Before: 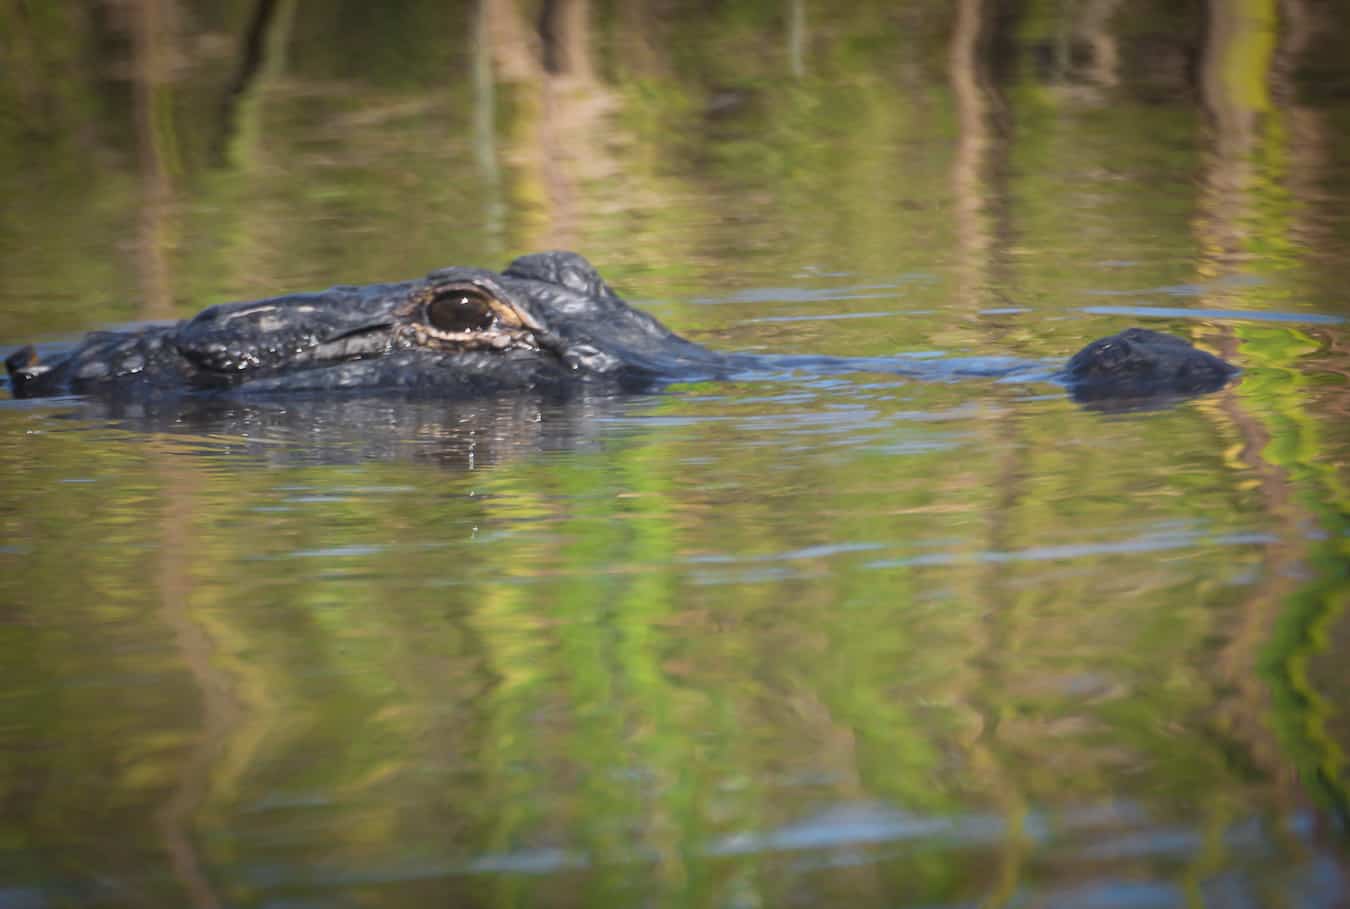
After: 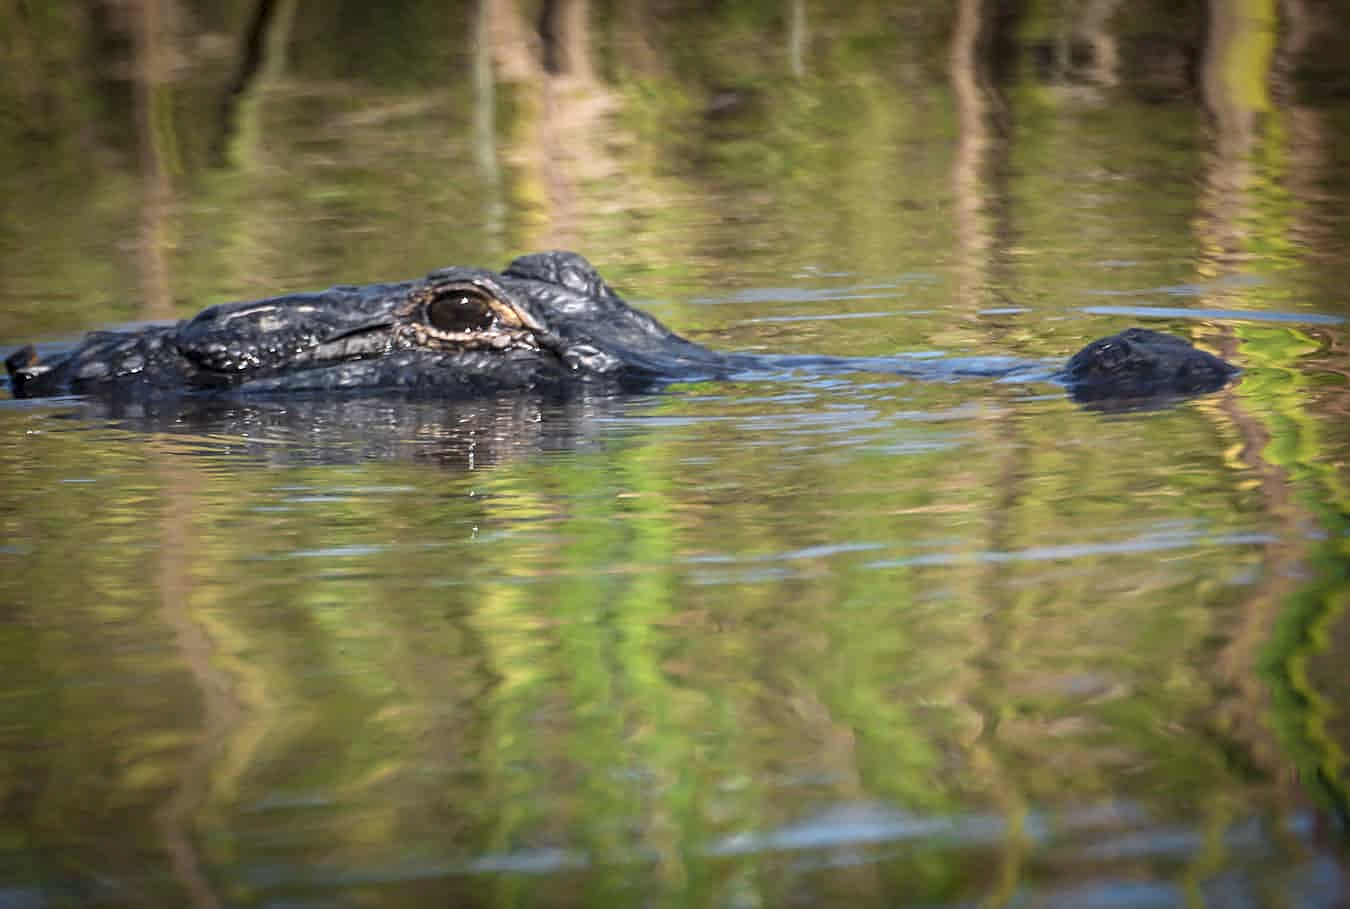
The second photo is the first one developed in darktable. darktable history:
sharpen: on, module defaults
local contrast: detail 142%
